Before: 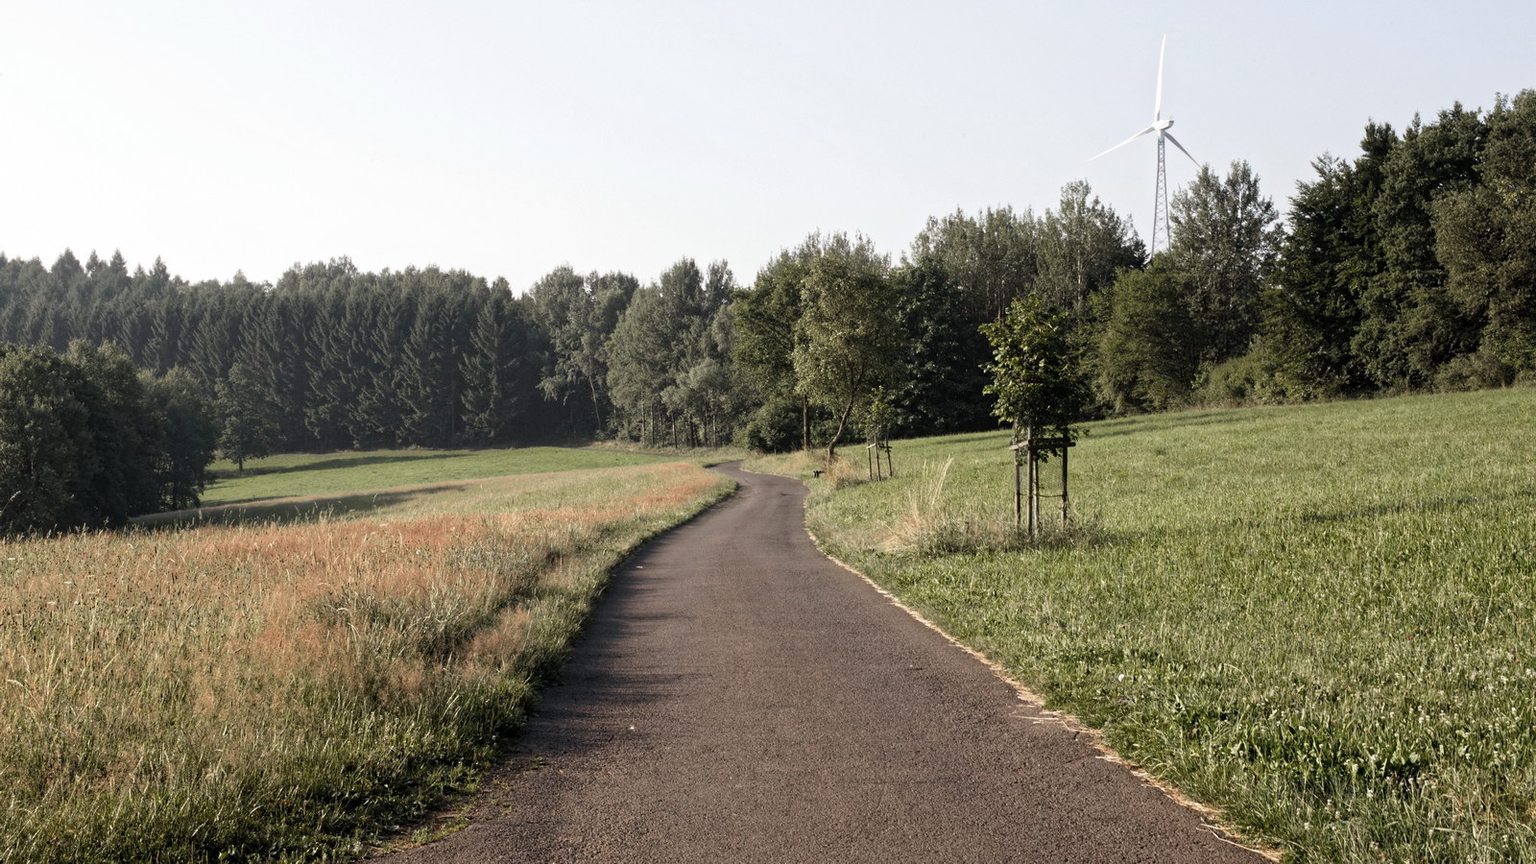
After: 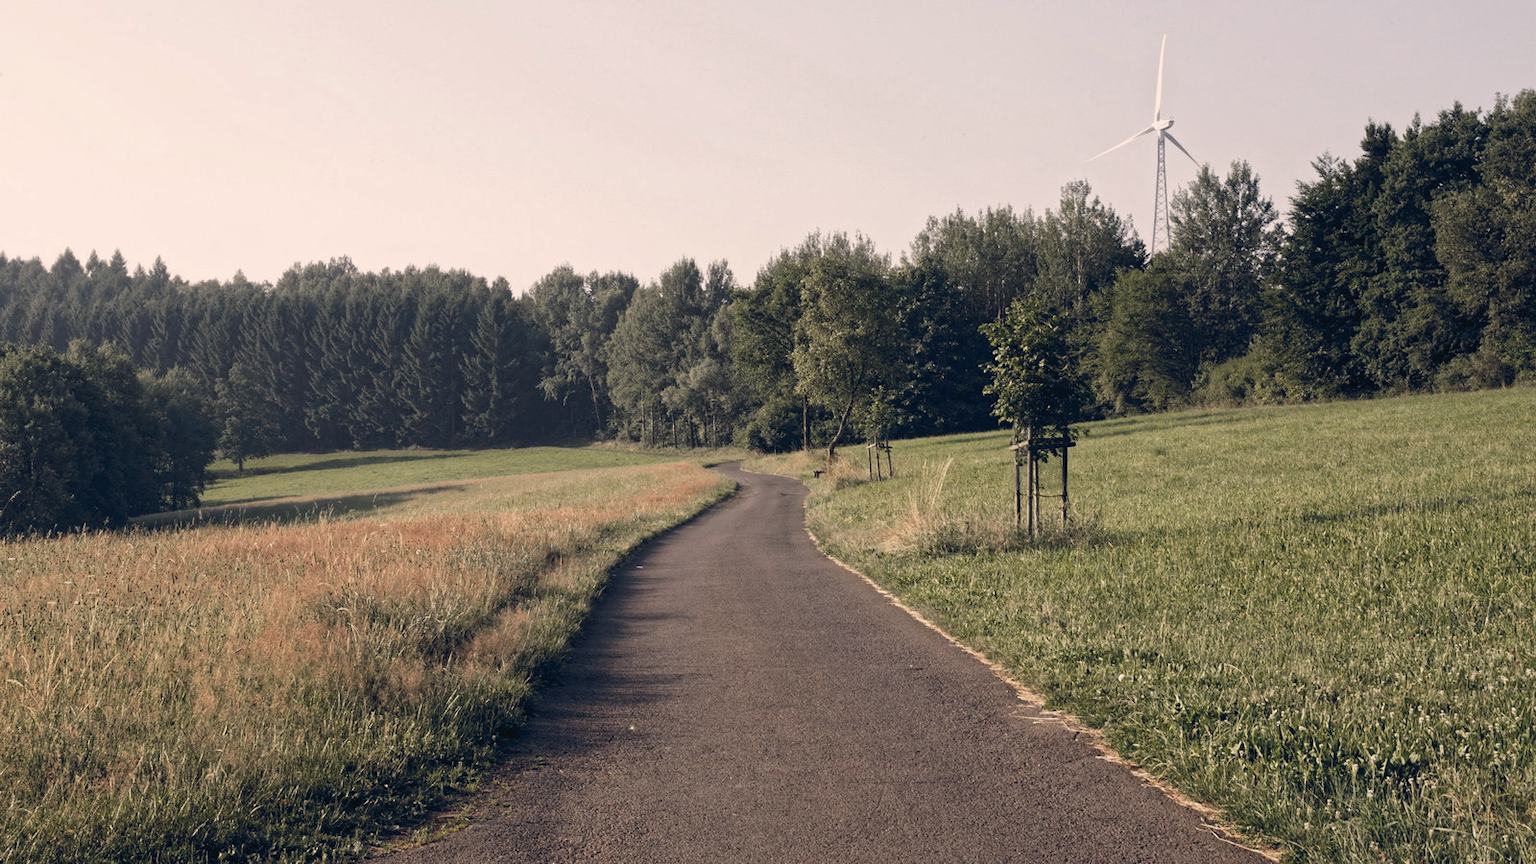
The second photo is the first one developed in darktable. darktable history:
contrast brightness saturation: contrast -0.08, brightness -0.04, saturation -0.11
shadows and highlights: shadows 10, white point adjustment 1, highlights -40
color balance rgb: shadows lift › hue 87.51°, highlights gain › chroma 3.21%, highlights gain › hue 55.1°, global offset › chroma 0.15%, global offset › hue 253.66°, linear chroma grading › global chroma 0.5%
